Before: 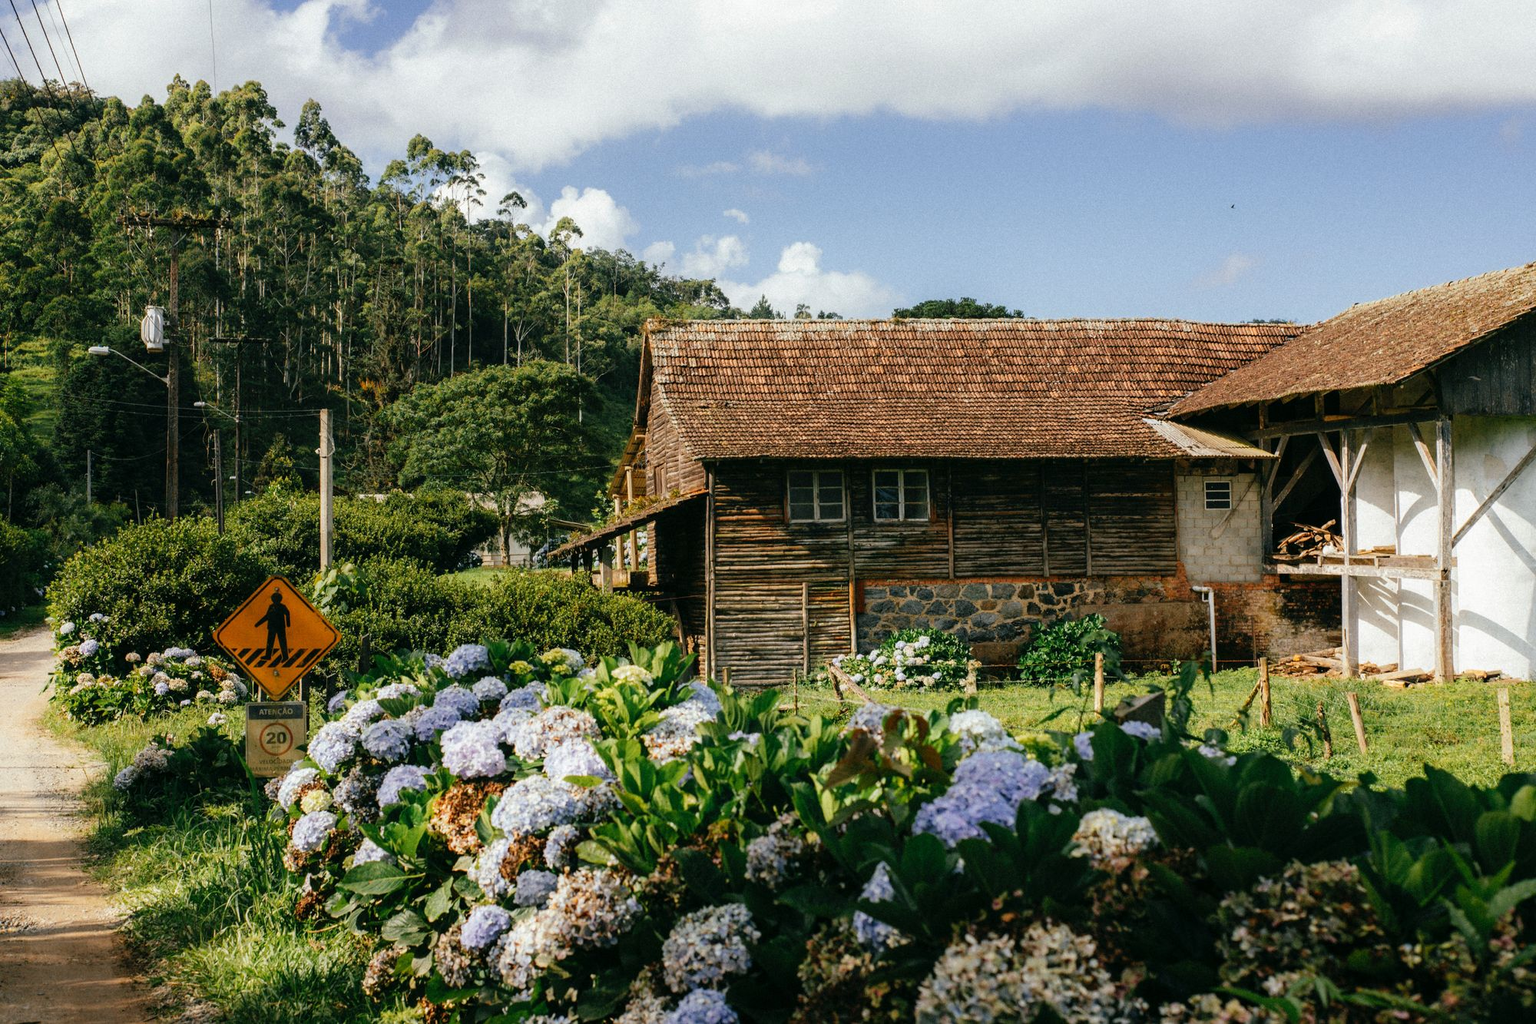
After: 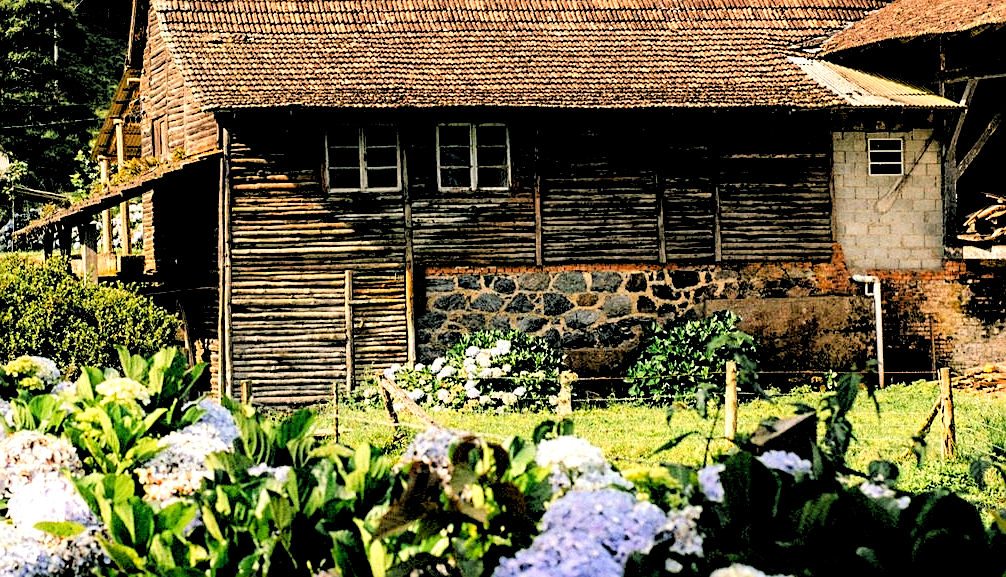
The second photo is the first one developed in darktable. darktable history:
color correction: highlights a* 3.84, highlights b* 5.07
sharpen: on, module defaults
exposure: exposure 0.6 EV, compensate highlight preservation false
tone curve: curves: ch0 [(0, 0) (0.07, 0.057) (0.15, 0.177) (0.352, 0.445) (0.59, 0.703) (0.857, 0.908) (1, 1)], color space Lab, linked channels, preserve colors none
crop: left 35.03%, top 36.625%, right 14.663%, bottom 20.057%
rgb levels: levels [[0.034, 0.472, 0.904], [0, 0.5, 1], [0, 0.5, 1]]
